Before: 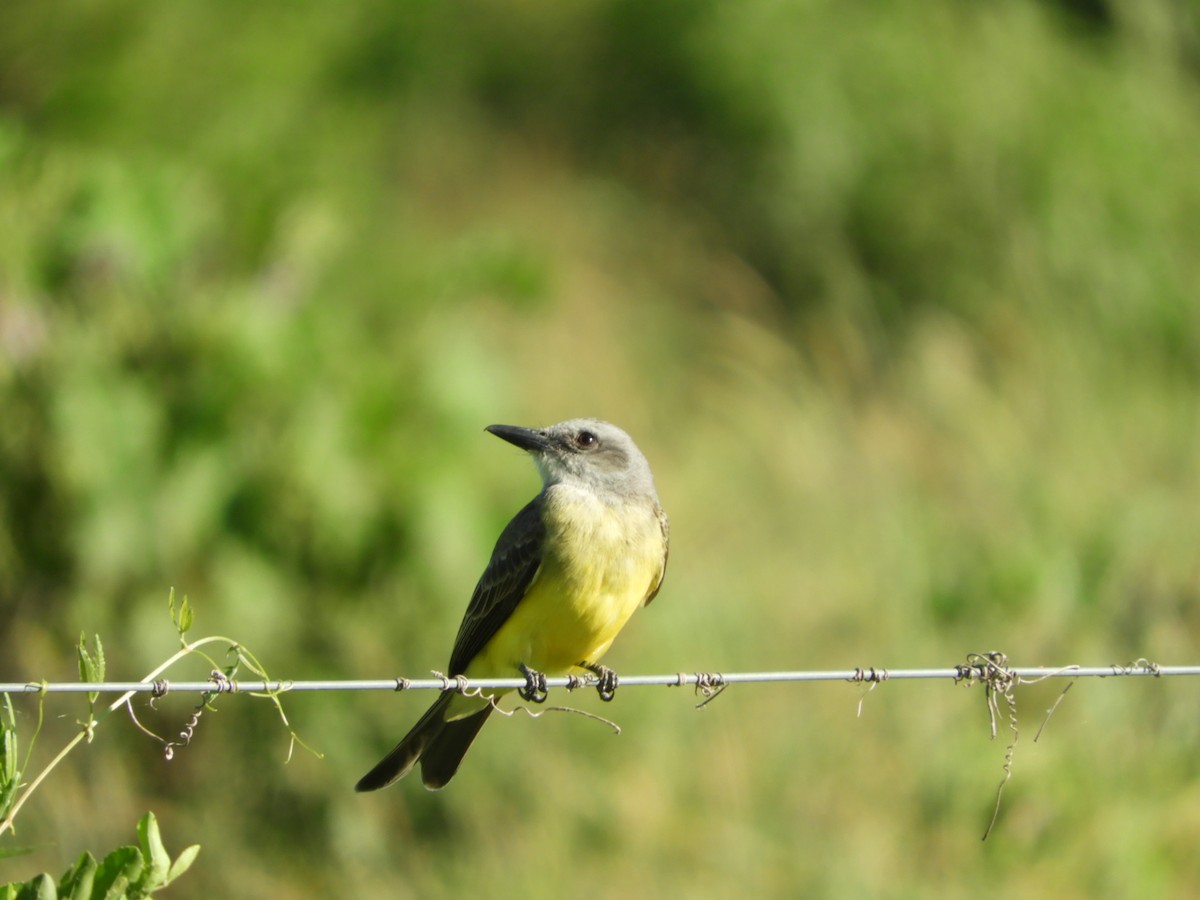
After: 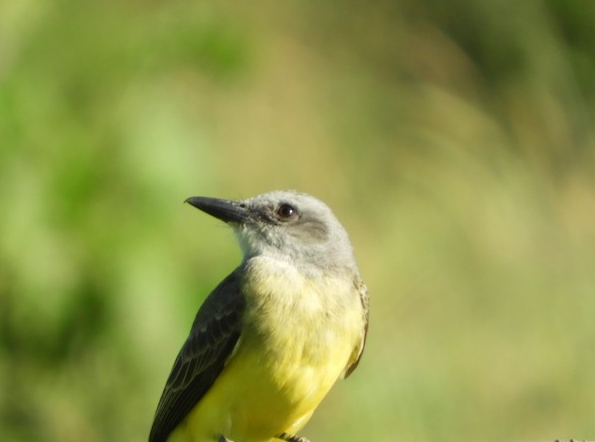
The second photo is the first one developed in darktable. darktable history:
crop: left 25.065%, top 25.355%, right 25.275%, bottom 25.495%
